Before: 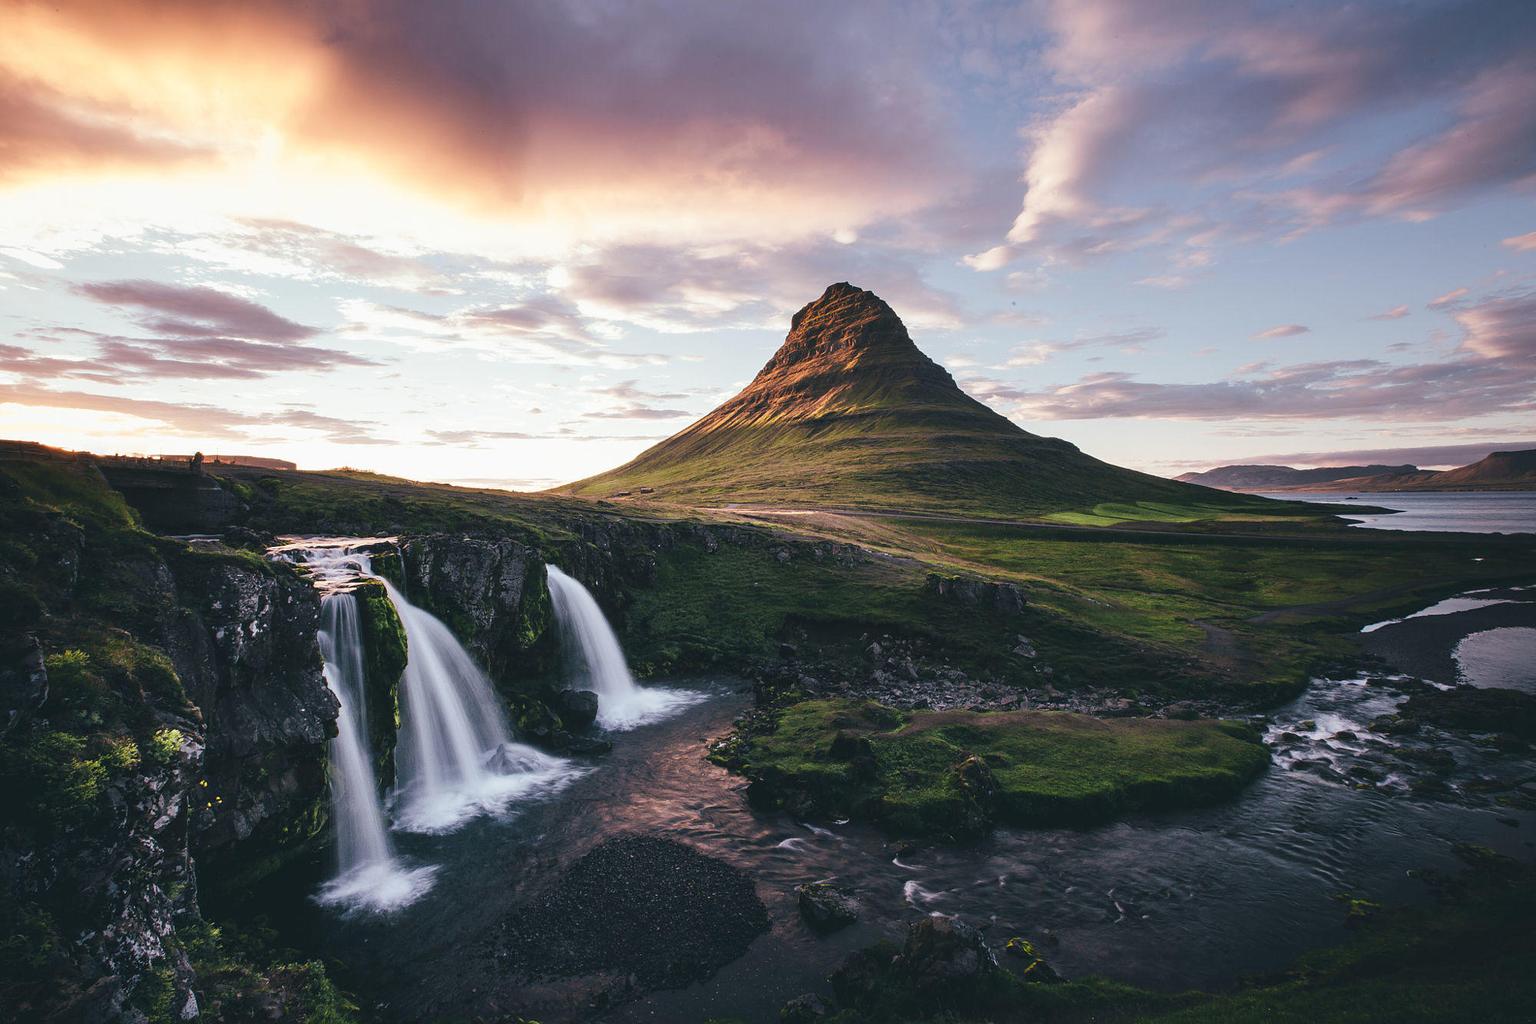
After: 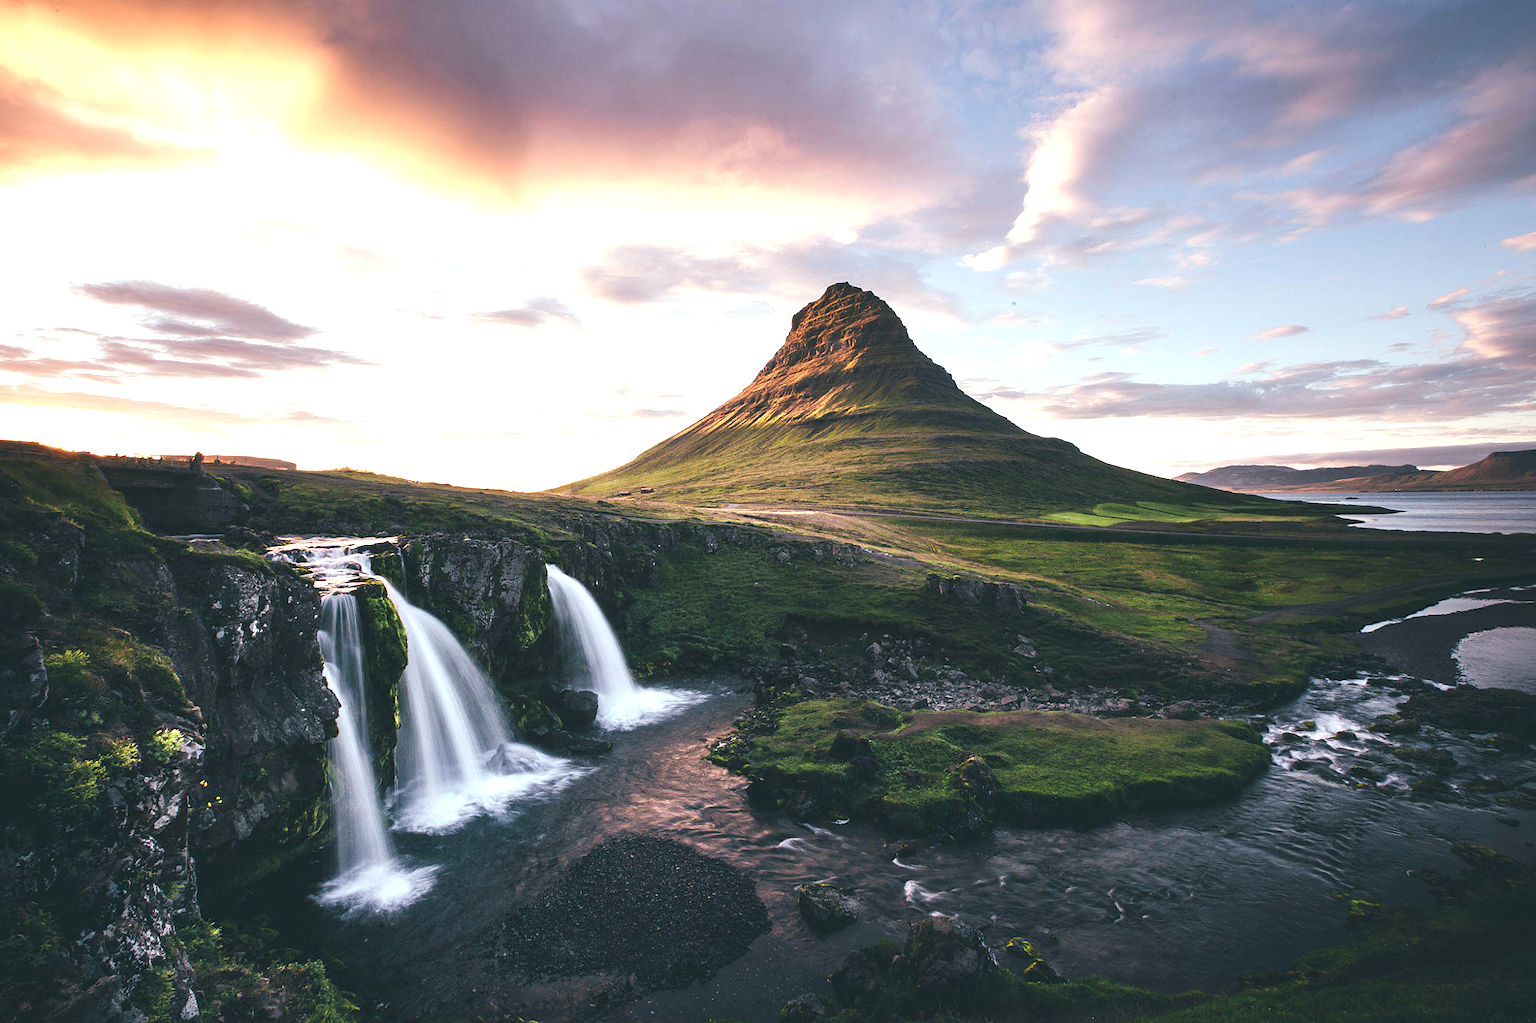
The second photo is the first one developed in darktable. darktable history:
exposure: black level correction 0, exposure 0.704 EV, compensate exposure bias true, compensate highlight preservation false
color correction: highlights a* -2.55, highlights b* 2.61
